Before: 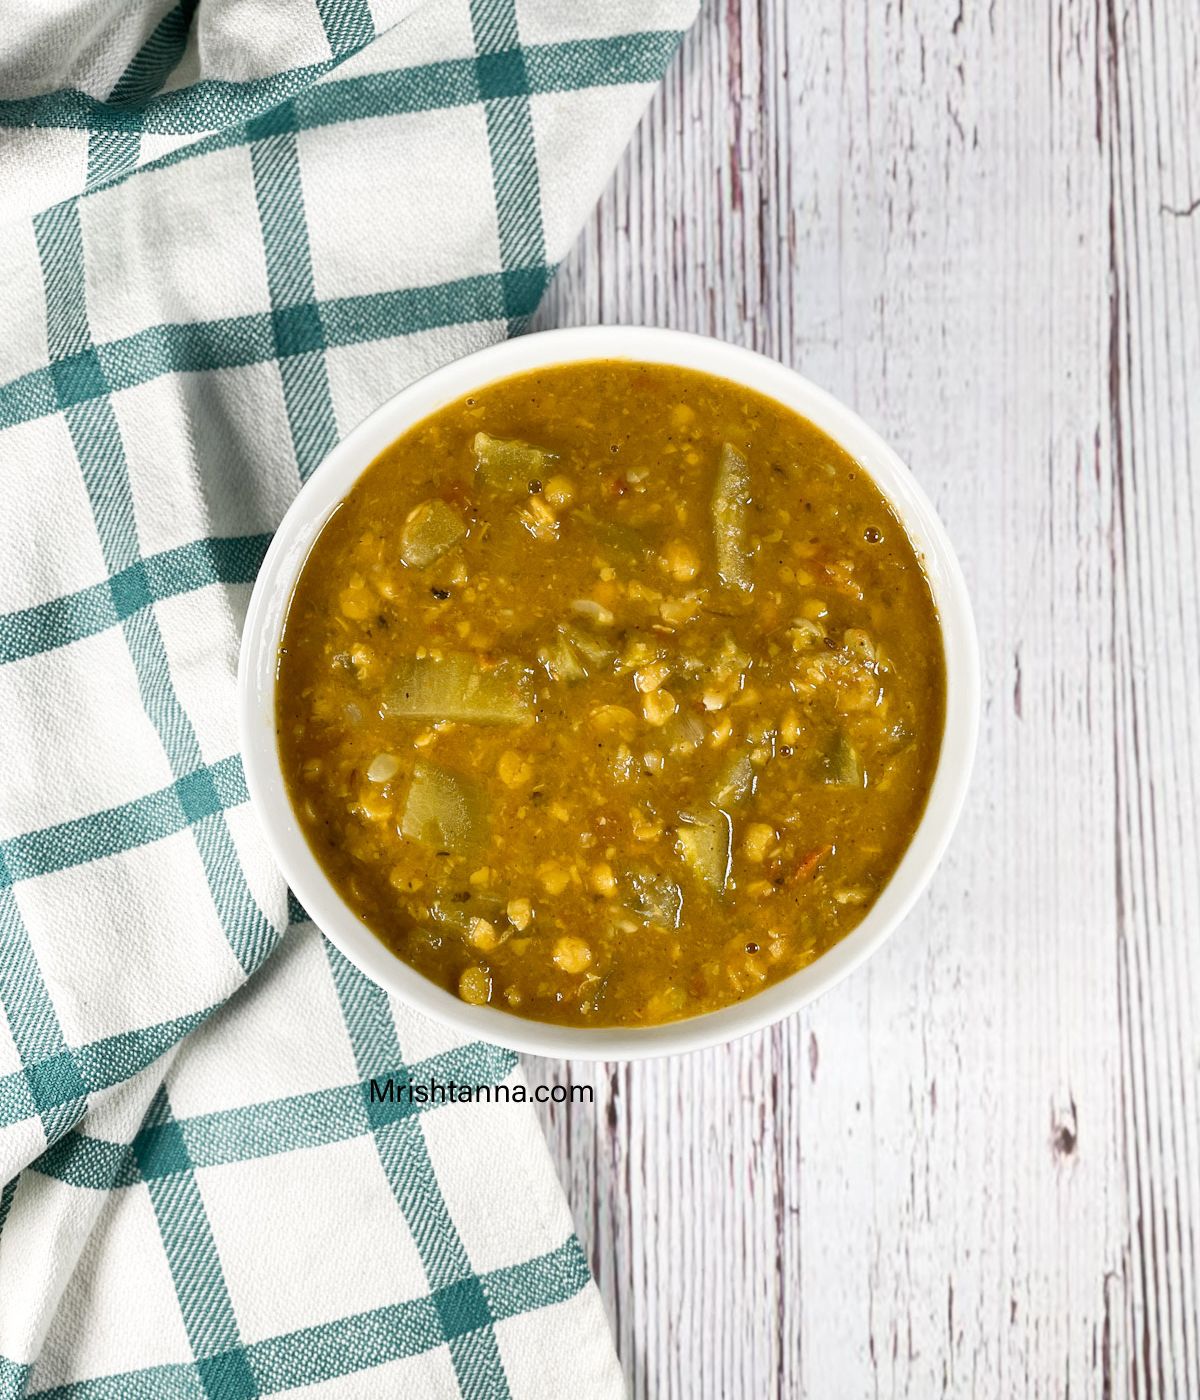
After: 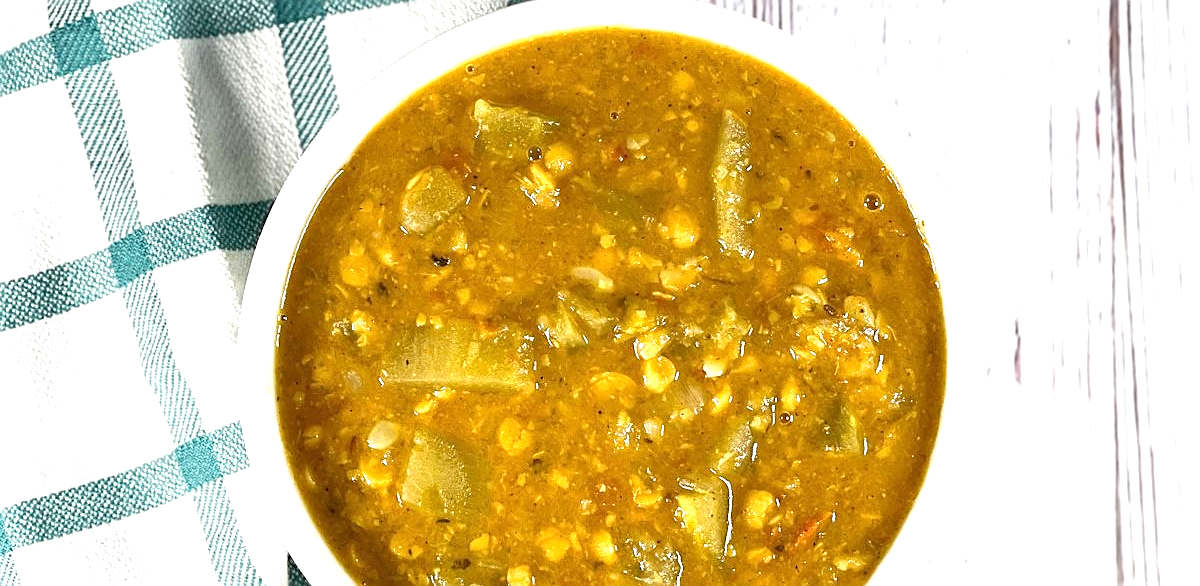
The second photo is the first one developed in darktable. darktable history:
exposure: exposure 0.781 EV, compensate highlight preservation false
crop and rotate: top 23.84%, bottom 34.294%
sharpen: on, module defaults
